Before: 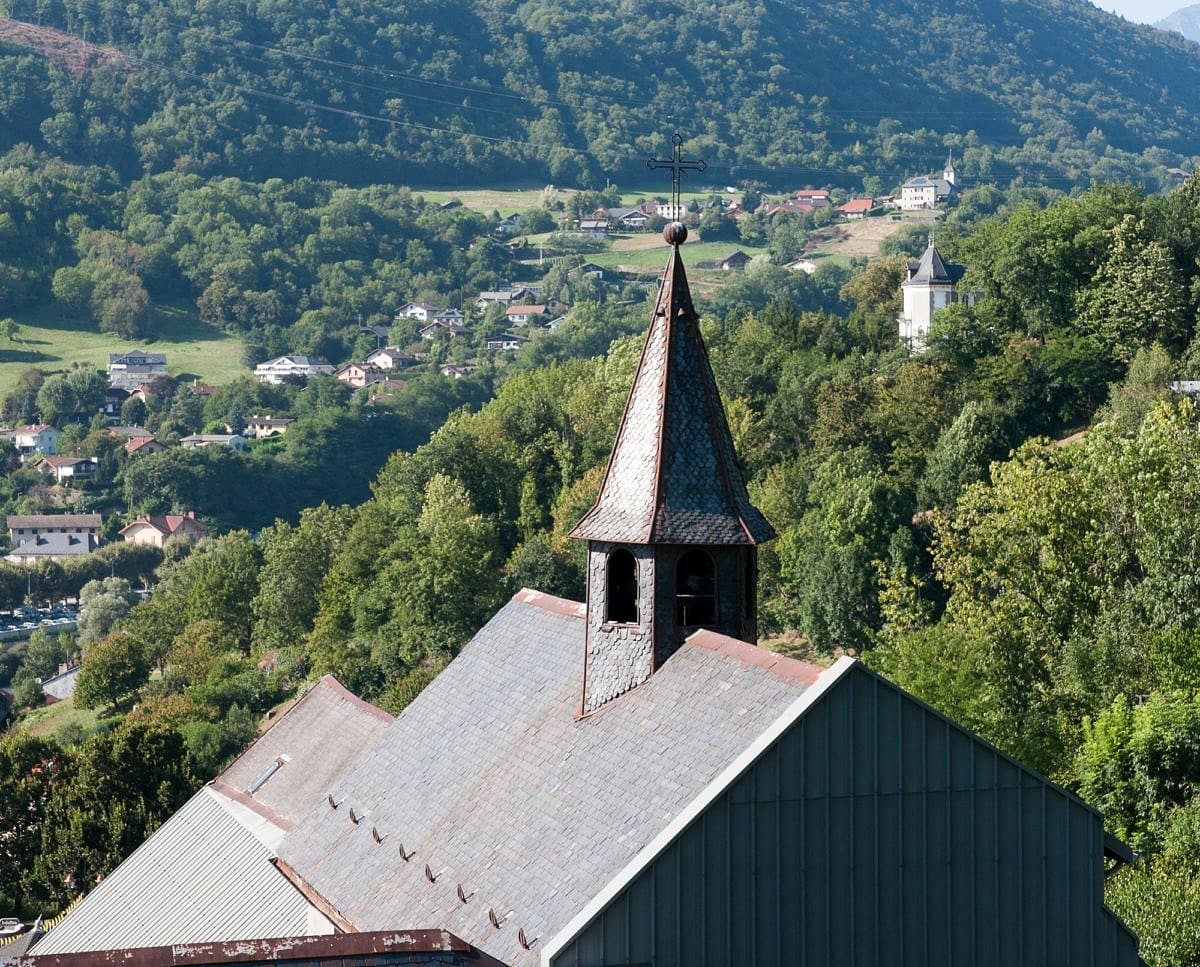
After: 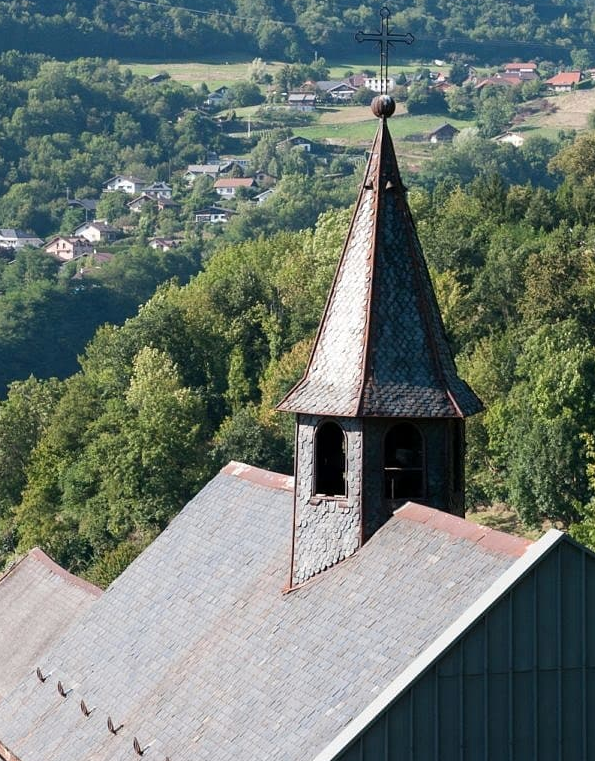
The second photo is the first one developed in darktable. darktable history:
crop and rotate: angle 0.011°, left 24.349%, top 13.172%, right 26.027%, bottom 8.043%
